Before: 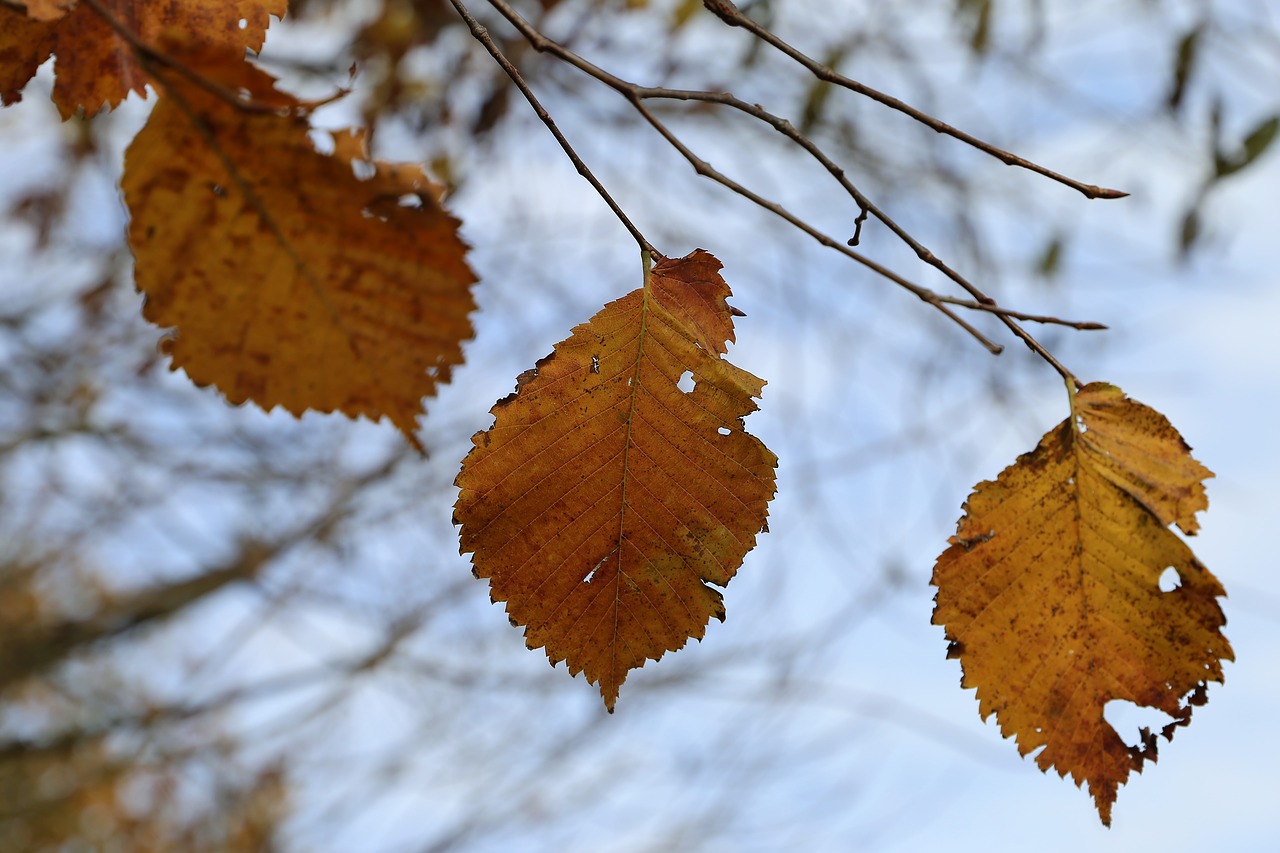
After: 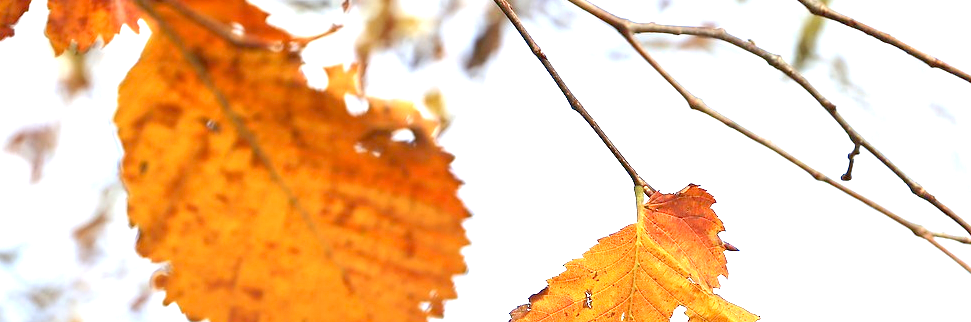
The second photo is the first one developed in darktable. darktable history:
exposure: exposure 2.268 EV, compensate highlight preservation false
levels: levels [0, 0.445, 1]
crop: left 0.572%, top 7.631%, right 23.532%, bottom 54.609%
